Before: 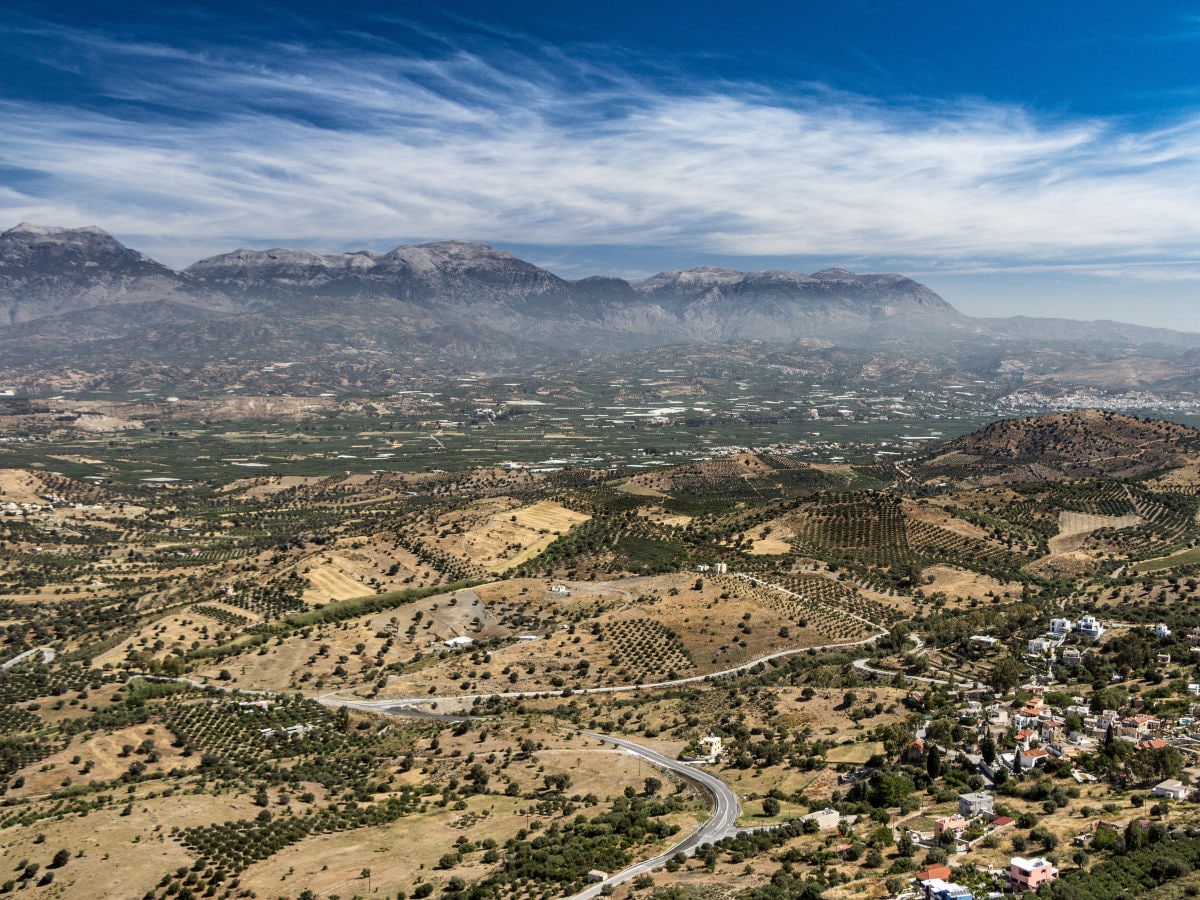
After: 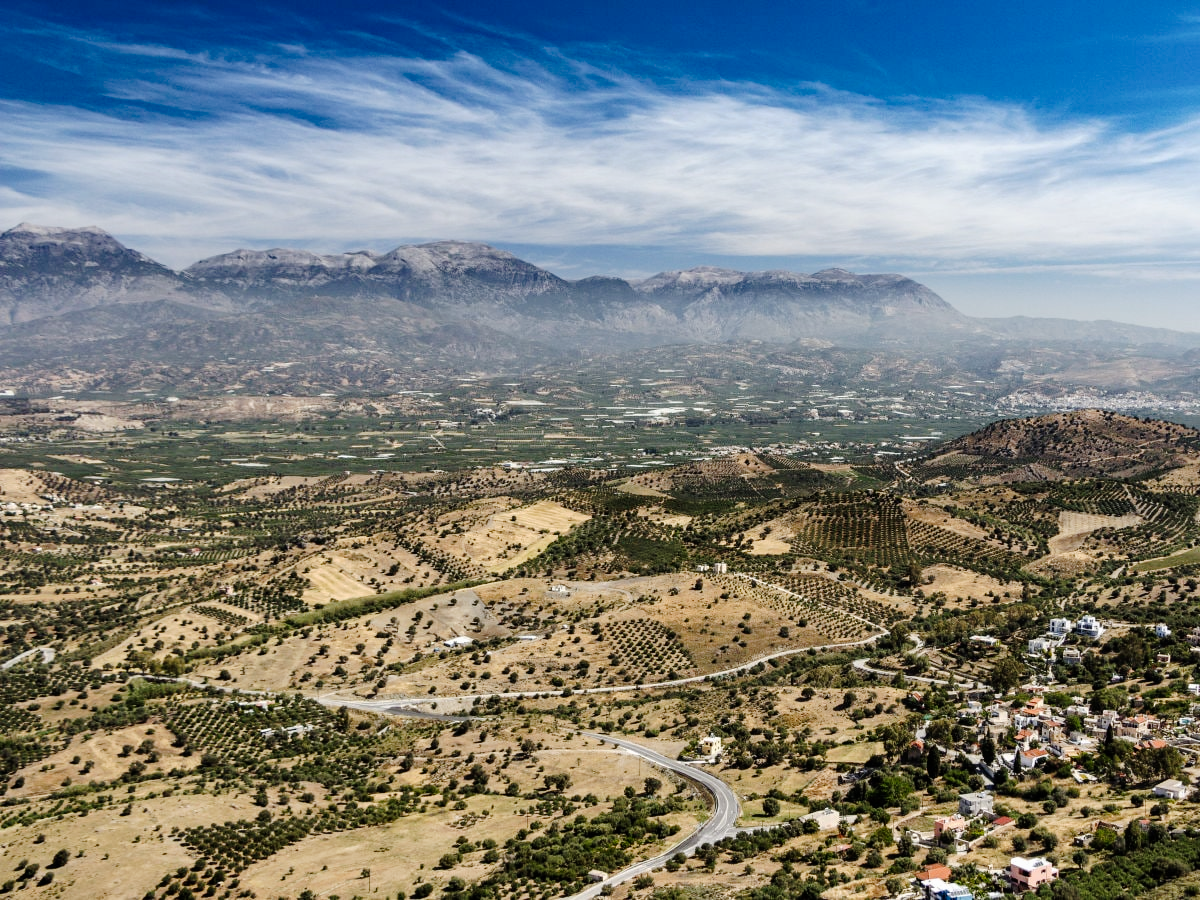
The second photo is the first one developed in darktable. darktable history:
tone curve: curves: ch0 [(0, 0) (0.081, 0.044) (0.185, 0.145) (0.283, 0.273) (0.405, 0.449) (0.495, 0.554) (0.686, 0.743) (0.826, 0.853) (0.978, 0.988)]; ch1 [(0, 0) (0.147, 0.166) (0.321, 0.362) (0.371, 0.402) (0.423, 0.426) (0.479, 0.472) (0.505, 0.497) (0.521, 0.506) (0.551, 0.546) (0.586, 0.571) (0.625, 0.638) (0.68, 0.715) (1, 1)]; ch2 [(0, 0) (0.346, 0.378) (0.404, 0.427) (0.502, 0.498) (0.531, 0.517) (0.547, 0.526) (0.582, 0.571) (0.629, 0.626) (0.717, 0.678) (1, 1)], preserve colors none
